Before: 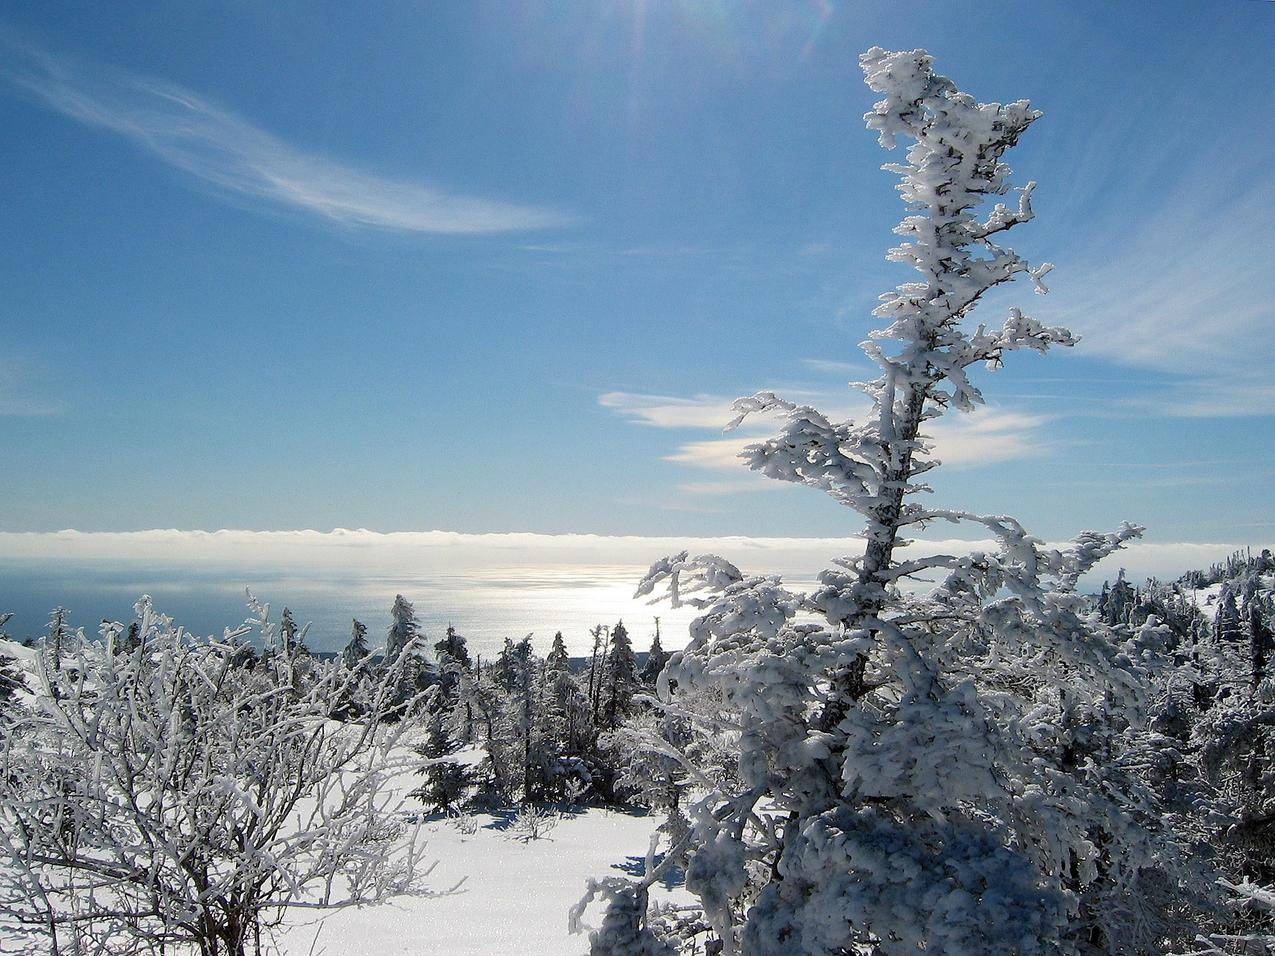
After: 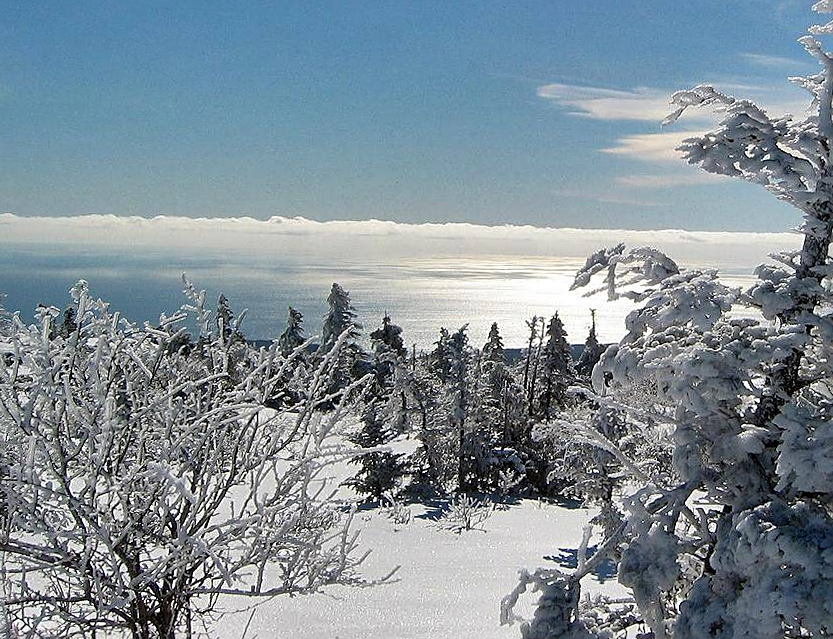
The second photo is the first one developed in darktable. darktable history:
crop and rotate: angle -0.802°, left 4.065%, top 31.9%, right 29.375%
sharpen: on, module defaults
shadows and highlights: radius 107.19, shadows 41.27, highlights -72.92, shadows color adjustment 97.68%, low approximation 0.01, soften with gaussian
